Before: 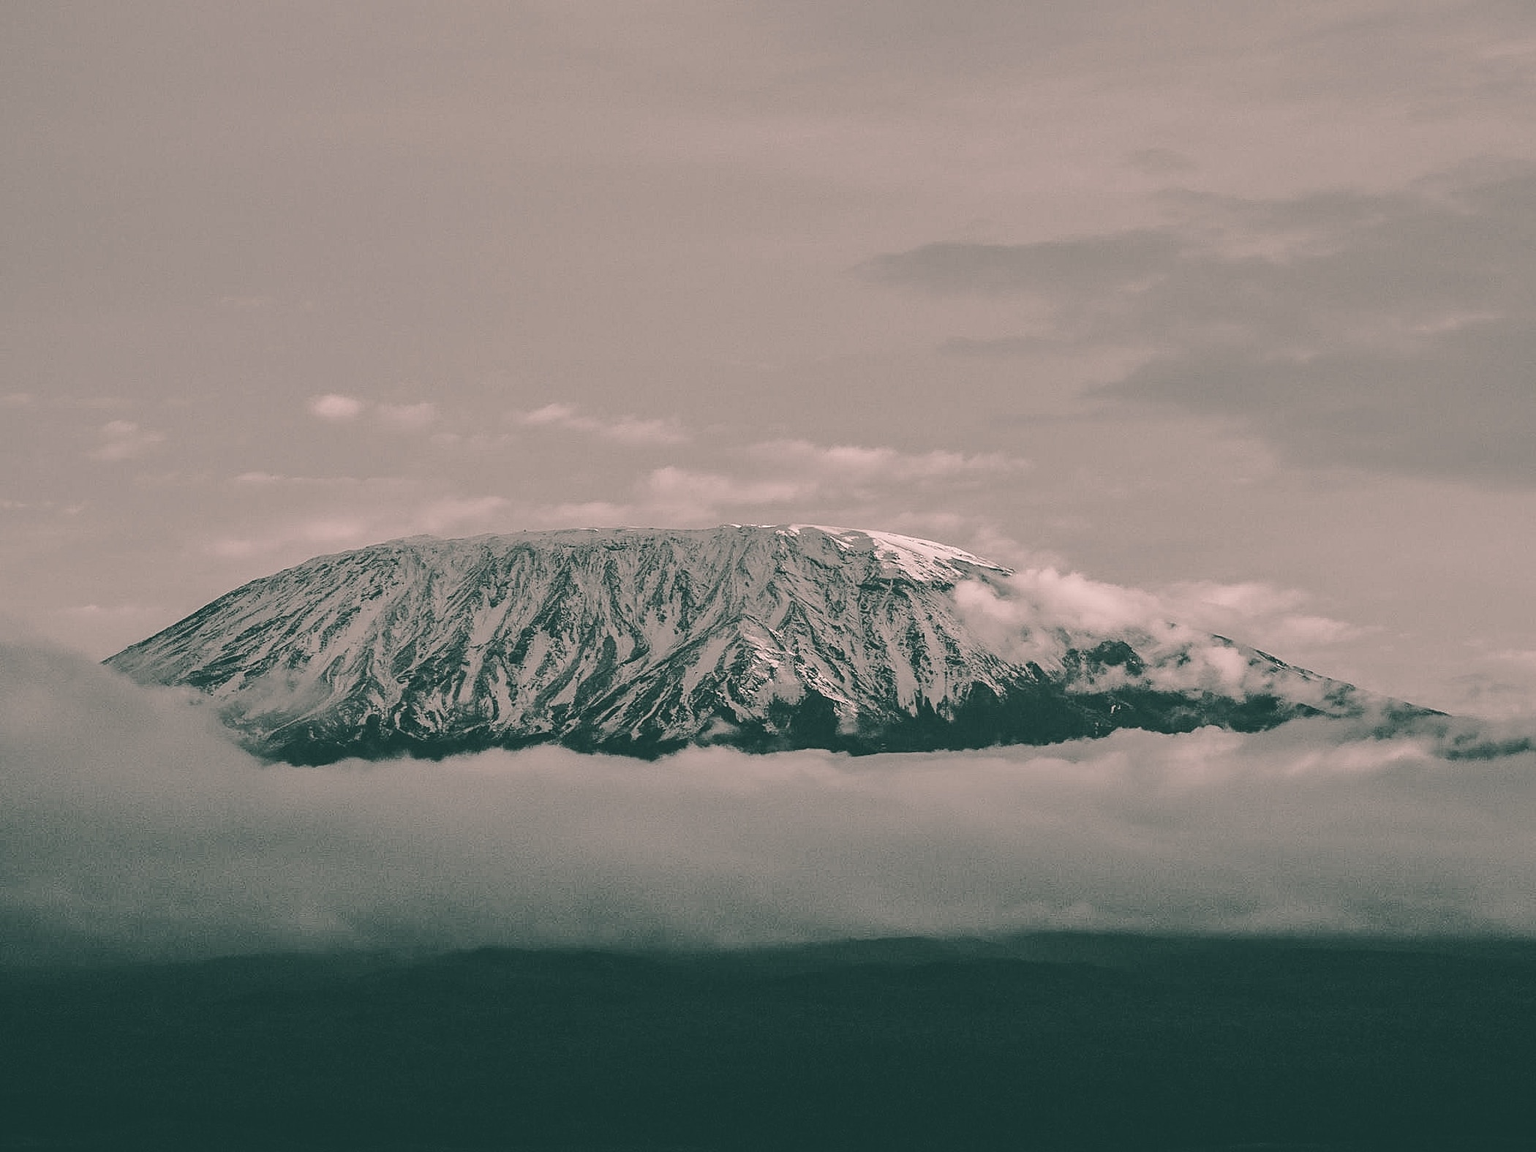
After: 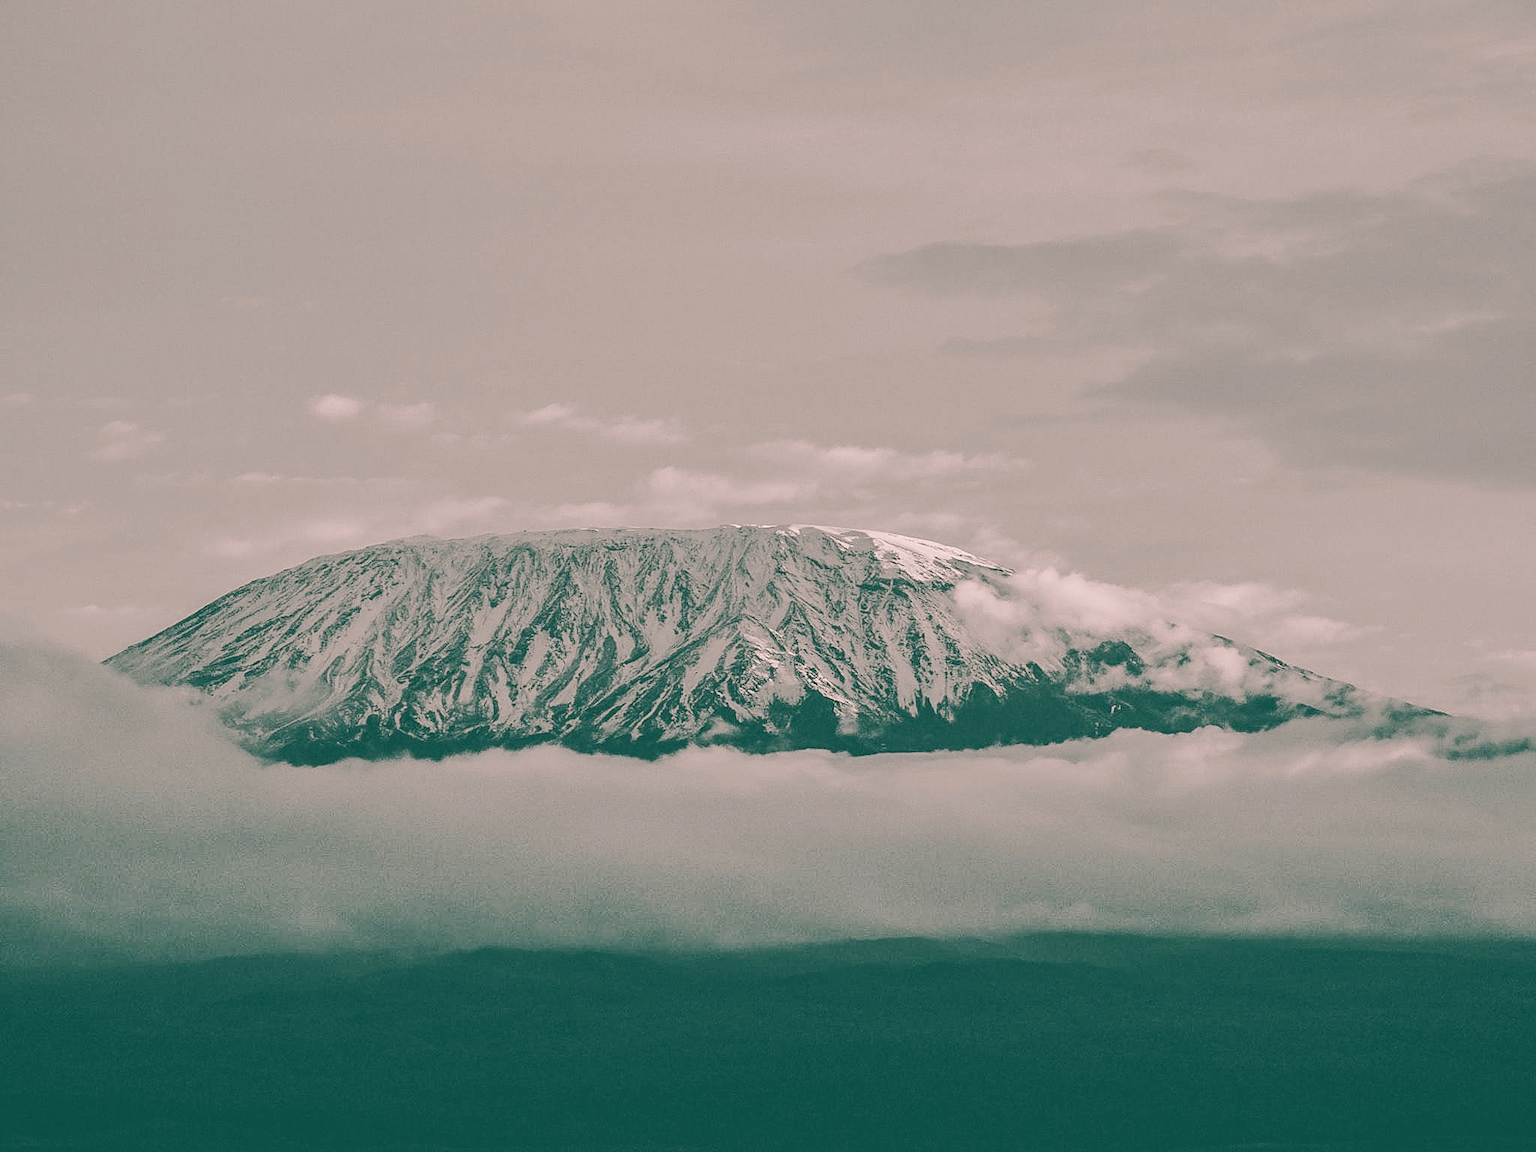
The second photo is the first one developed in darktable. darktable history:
color balance rgb: shadows lift › chroma 1%, shadows lift › hue 113°, highlights gain › chroma 0.2%, highlights gain › hue 333°, perceptual saturation grading › global saturation 20%, perceptual saturation grading › highlights -50%, perceptual saturation grading › shadows 25%, contrast -20%
levels: levels [0, 0.435, 0.917]
local contrast: highlights 100%, shadows 100%, detail 120%, midtone range 0.2
